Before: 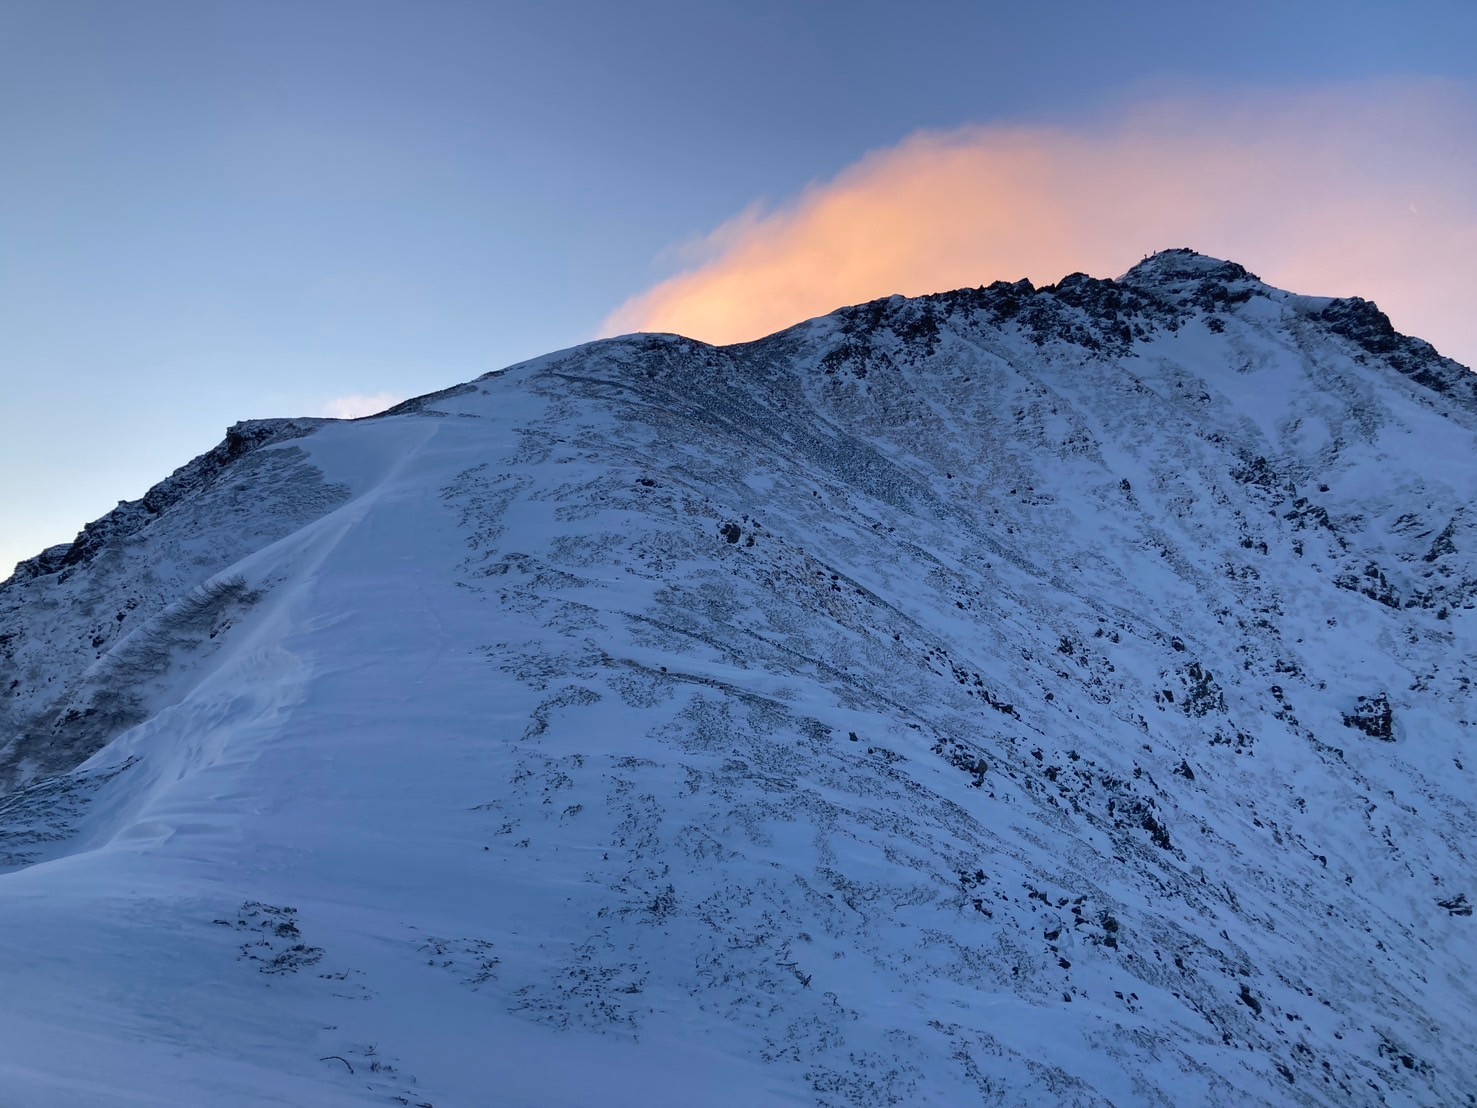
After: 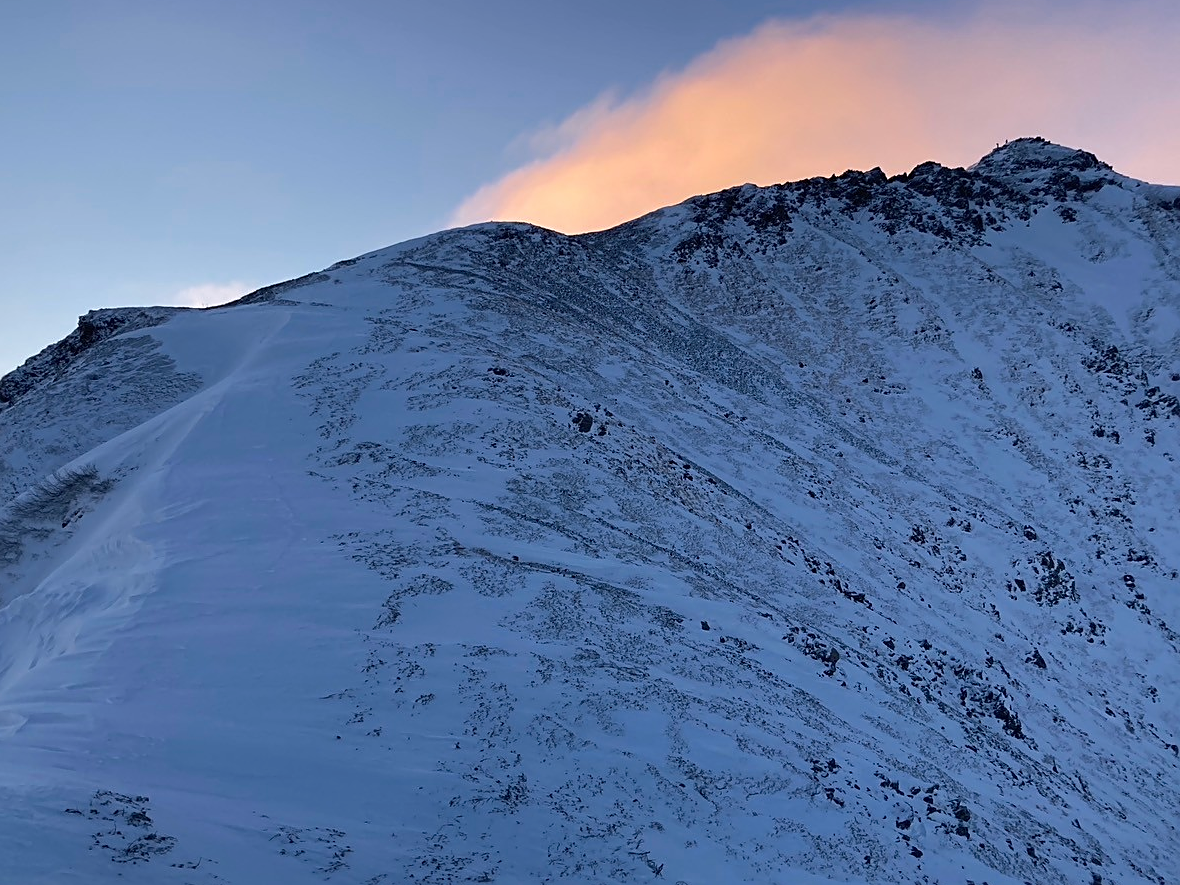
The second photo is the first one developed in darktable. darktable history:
sharpen: on, module defaults
color zones: curves: ch0 [(0, 0.5) (0.143, 0.5) (0.286, 0.5) (0.429, 0.495) (0.571, 0.437) (0.714, 0.44) (0.857, 0.496) (1, 0.5)]
crop and rotate: left 10.071%, top 10.071%, right 10.02%, bottom 10.02%
